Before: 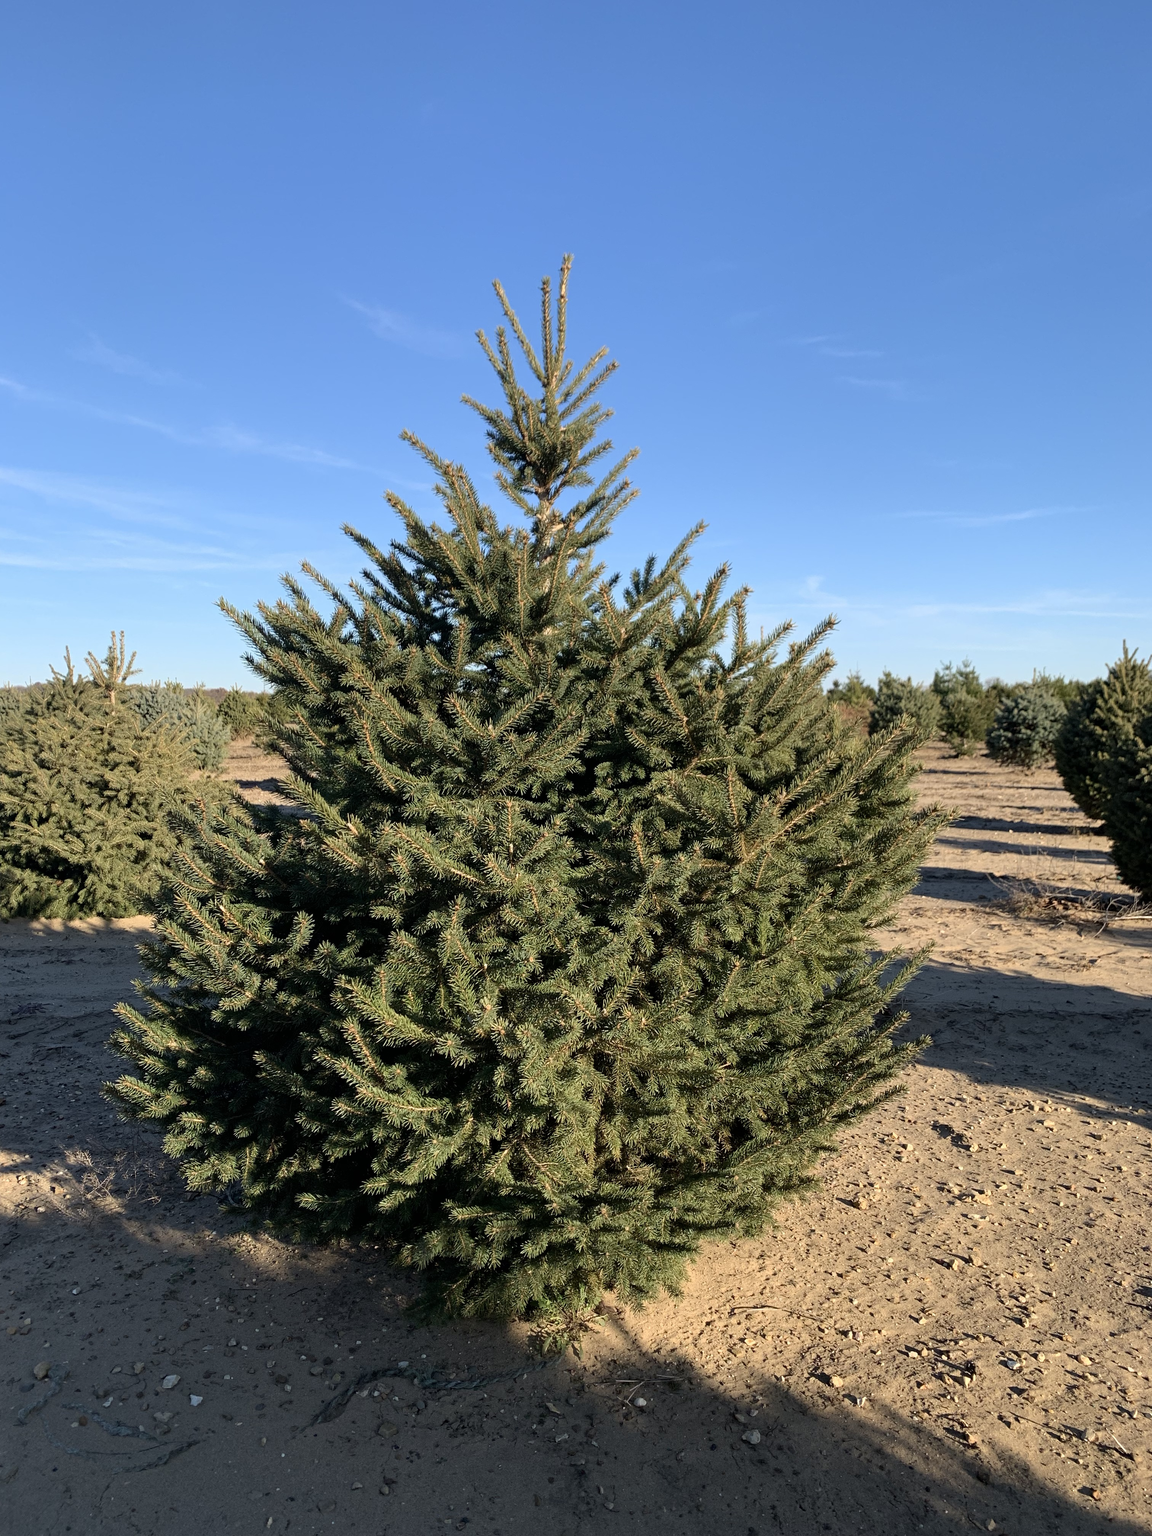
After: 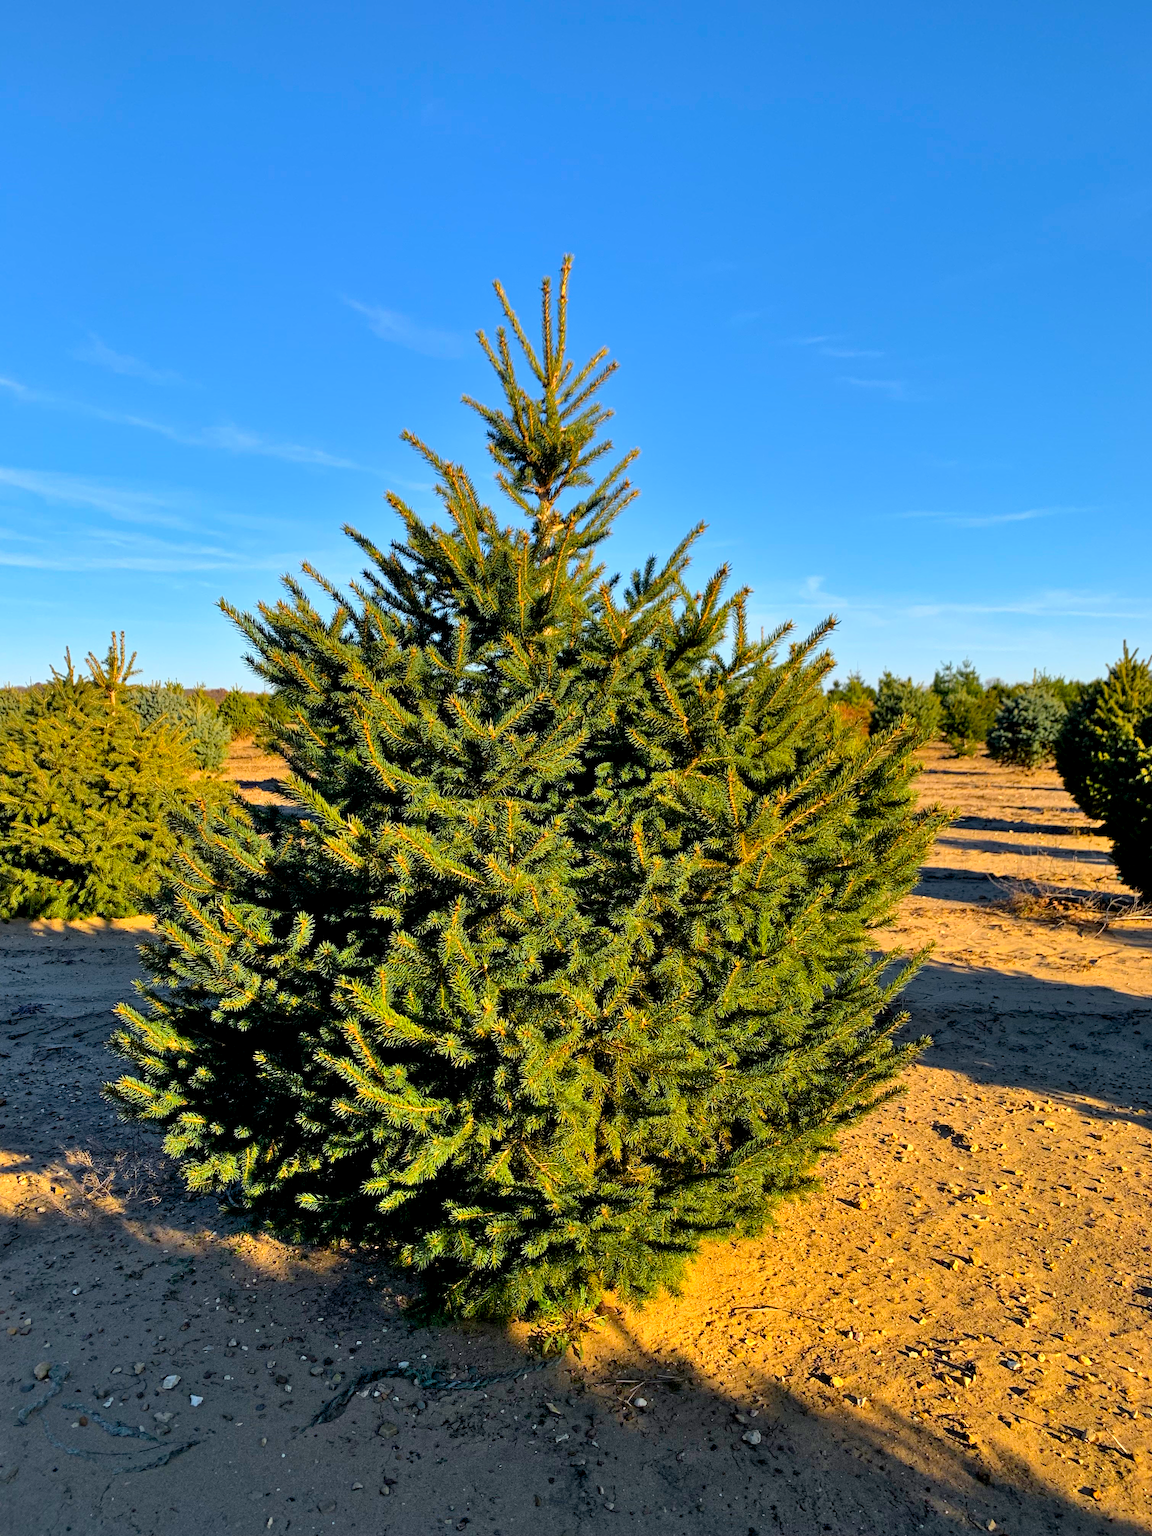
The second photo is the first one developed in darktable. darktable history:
shadows and highlights: low approximation 0.01, soften with gaussian
color zones: curves: ch0 [(0.224, 0.526) (0.75, 0.5)]; ch1 [(0.055, 0.526) (0.224, 0.761) (0.377, 0.526) (0.75, 0.5)], mix 34.03%
color balance rgb: global offset › luminance -0.863%, perceptual saturation grading › global saturation 19.497%, global vibrance 21.484%
